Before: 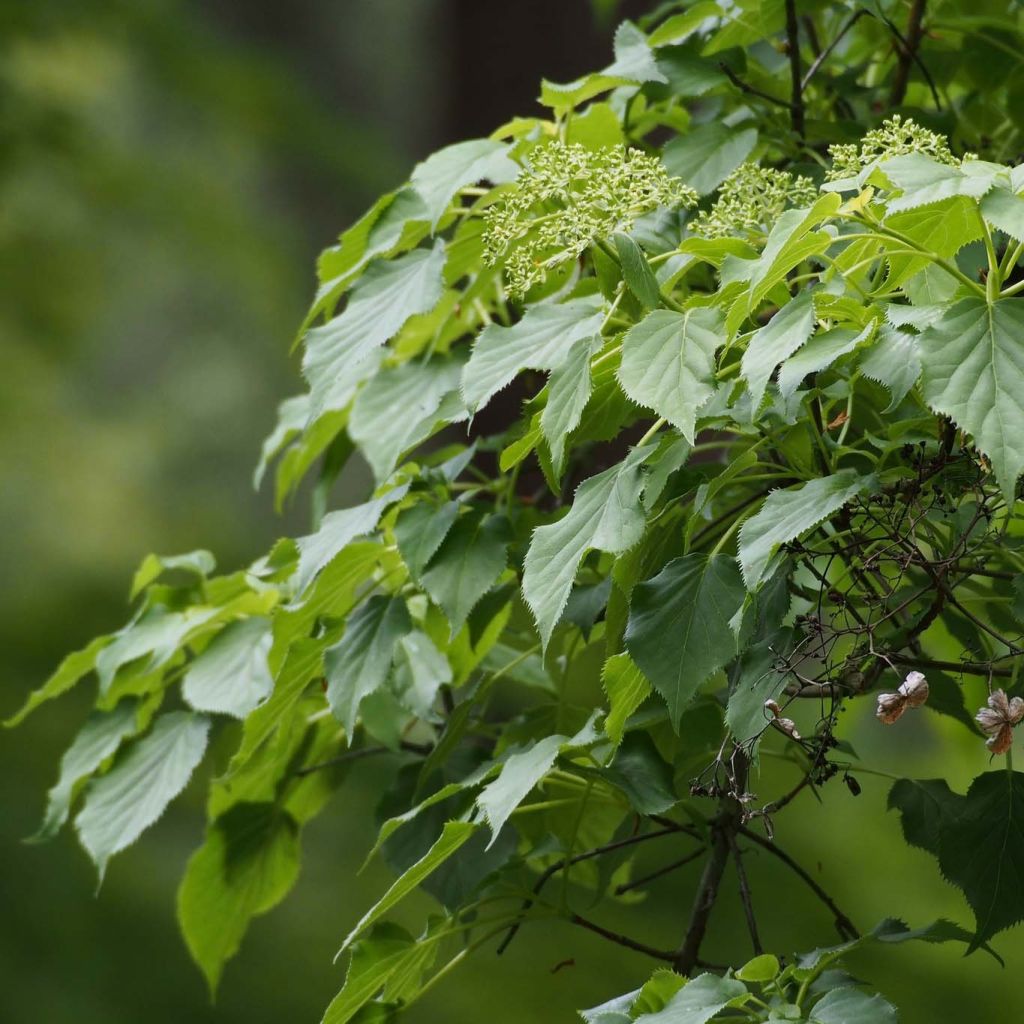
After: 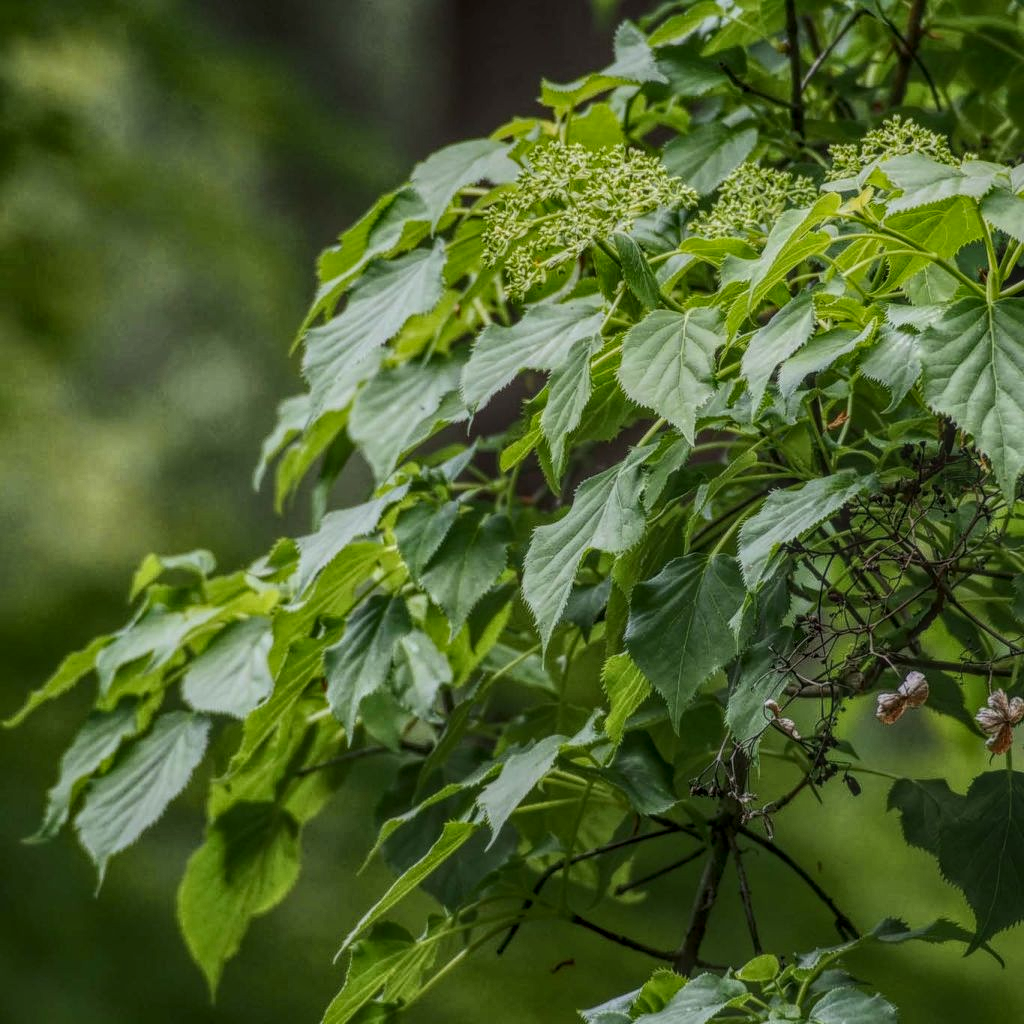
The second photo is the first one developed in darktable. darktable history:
local contrast: highlights 20%, shadows 30%, detail 200%, midtone range 0.2
contrast brightness saturation: contrast 0.22
